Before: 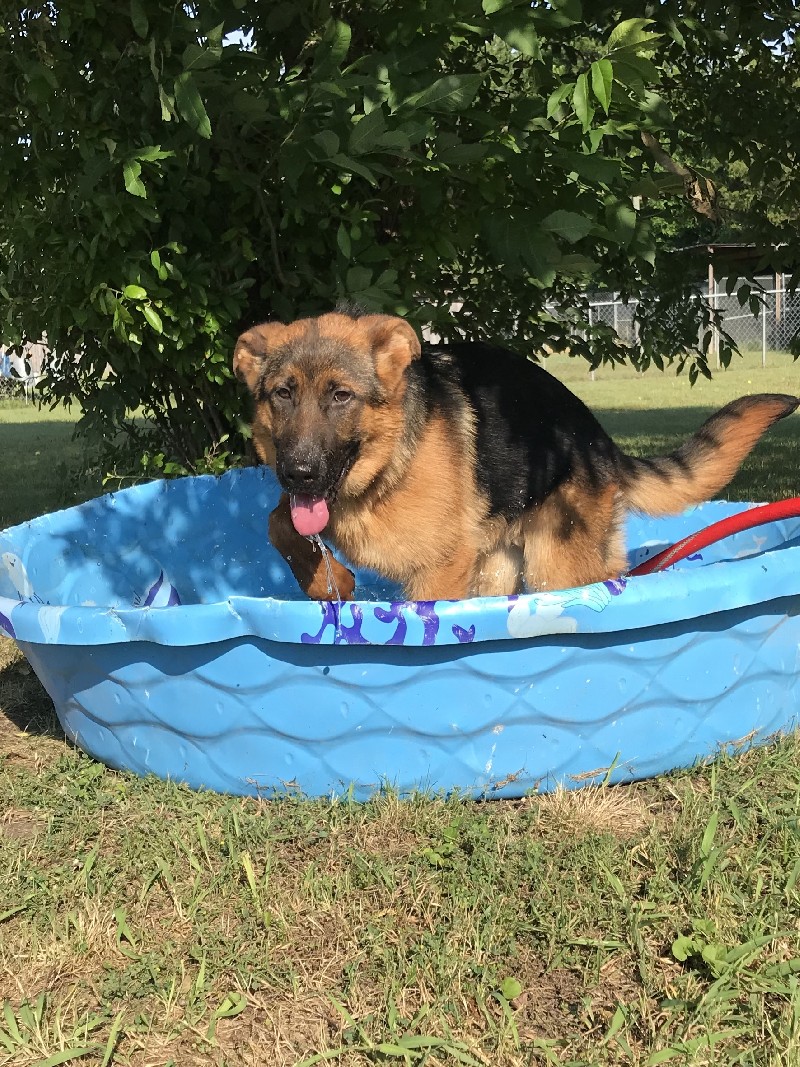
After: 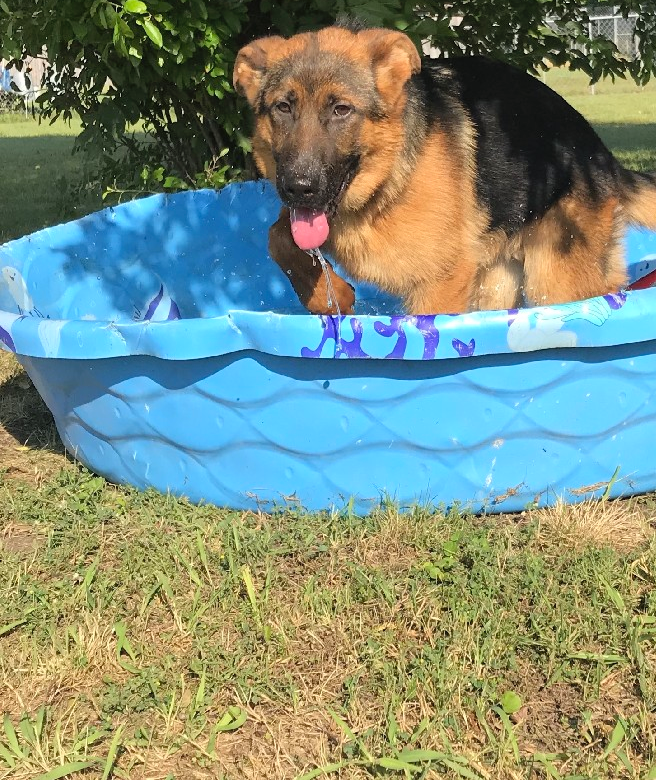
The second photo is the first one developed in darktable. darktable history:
contrast brightness saturation: brightness 0.089, saturation 0.192
crop: top 26.822%, right 17.976%
